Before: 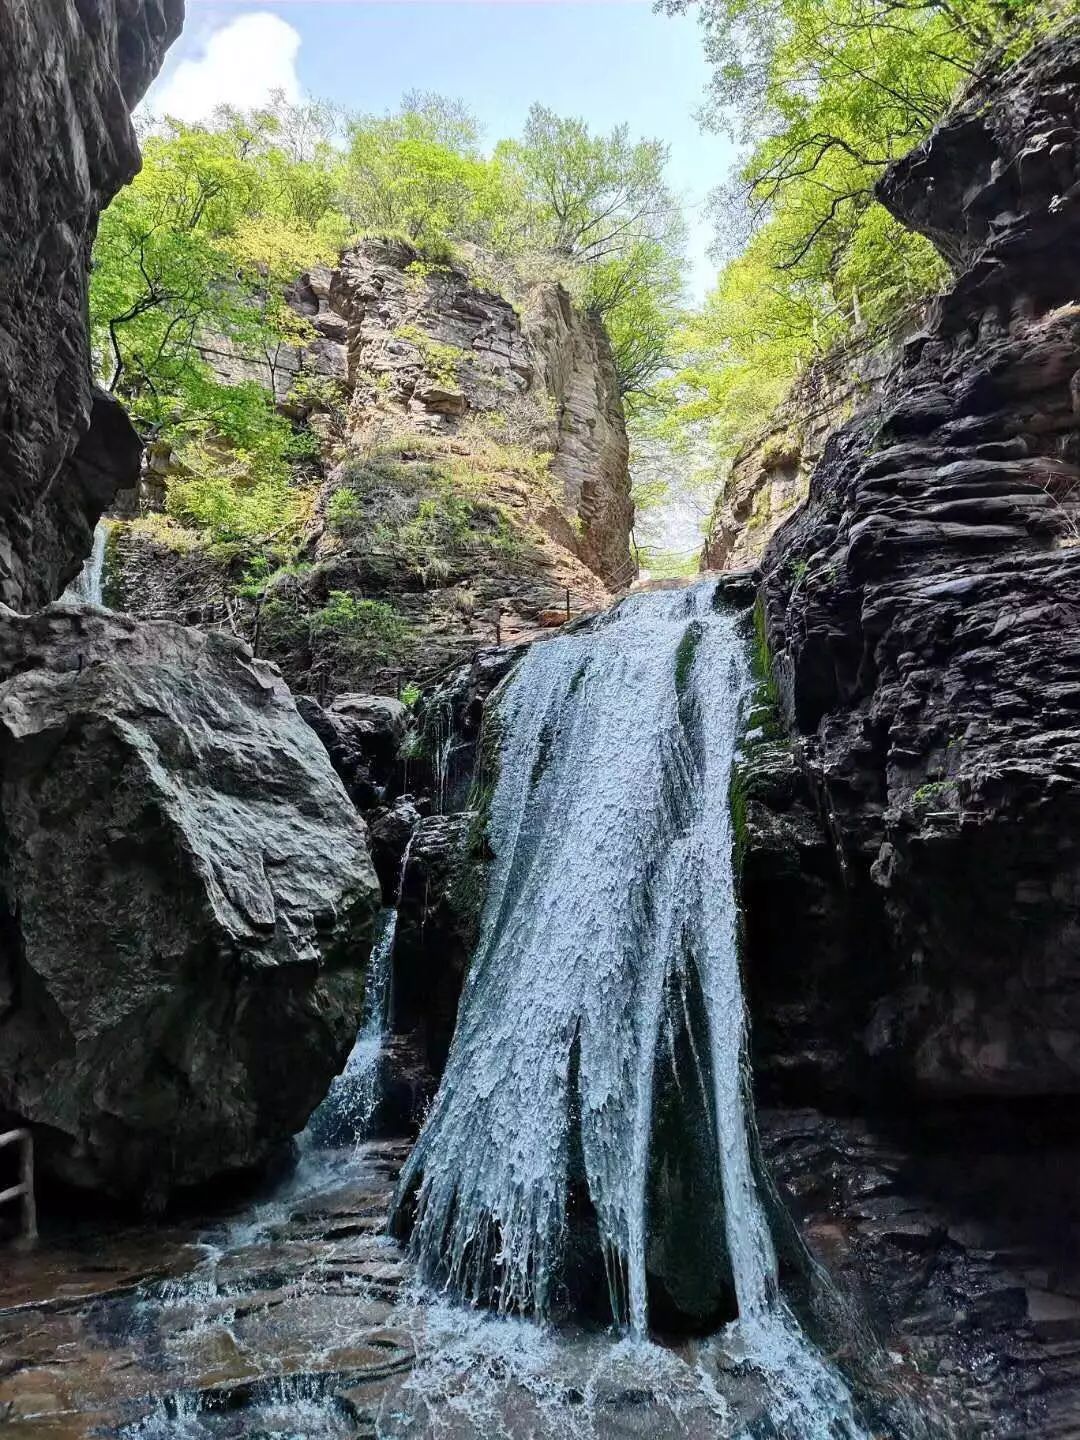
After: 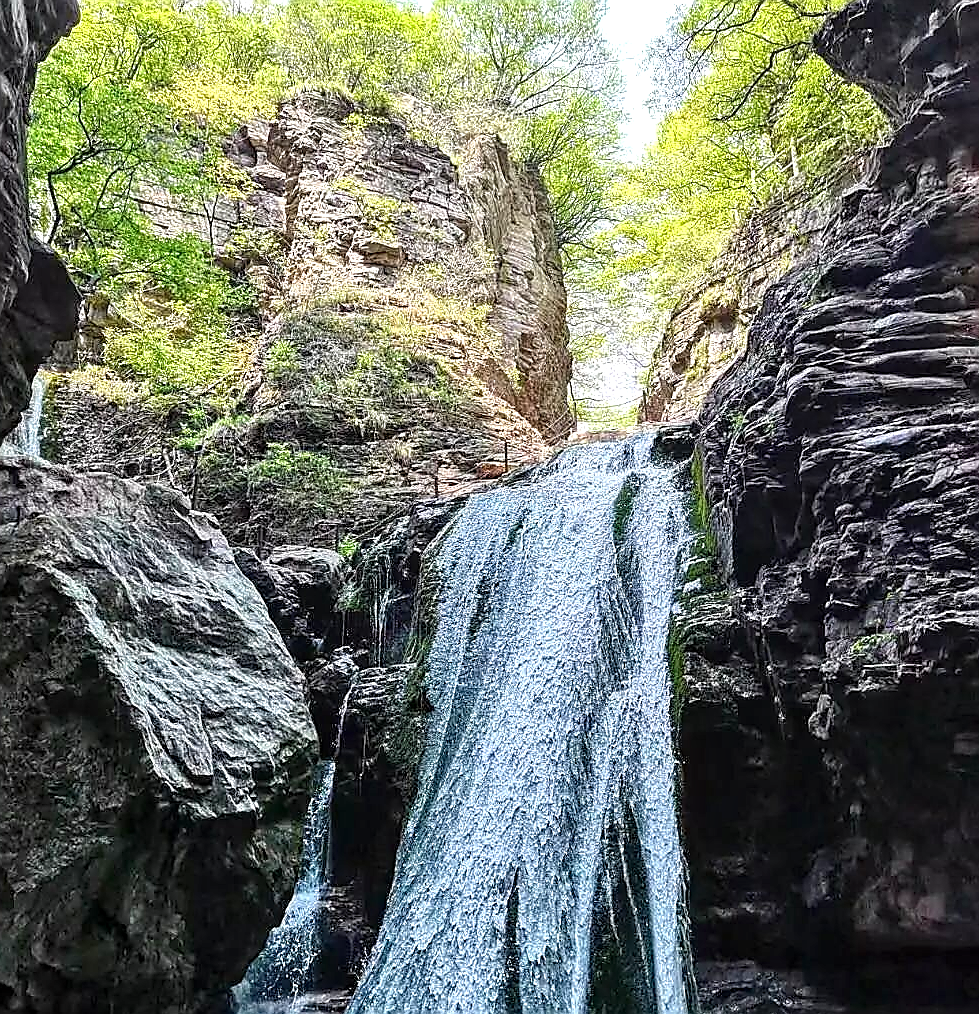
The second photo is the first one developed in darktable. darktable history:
crop: left 5.779%, top 10.322%, right 3.536%, bottom 19.25%
local contrast: detail 130%
sharpen: radius 1.373, amount 1.253, threshold 0.738
haze removal: compatibility mode true, adaptive false
exposure: exposure 0.605 EV, compensate highlight preservation false
